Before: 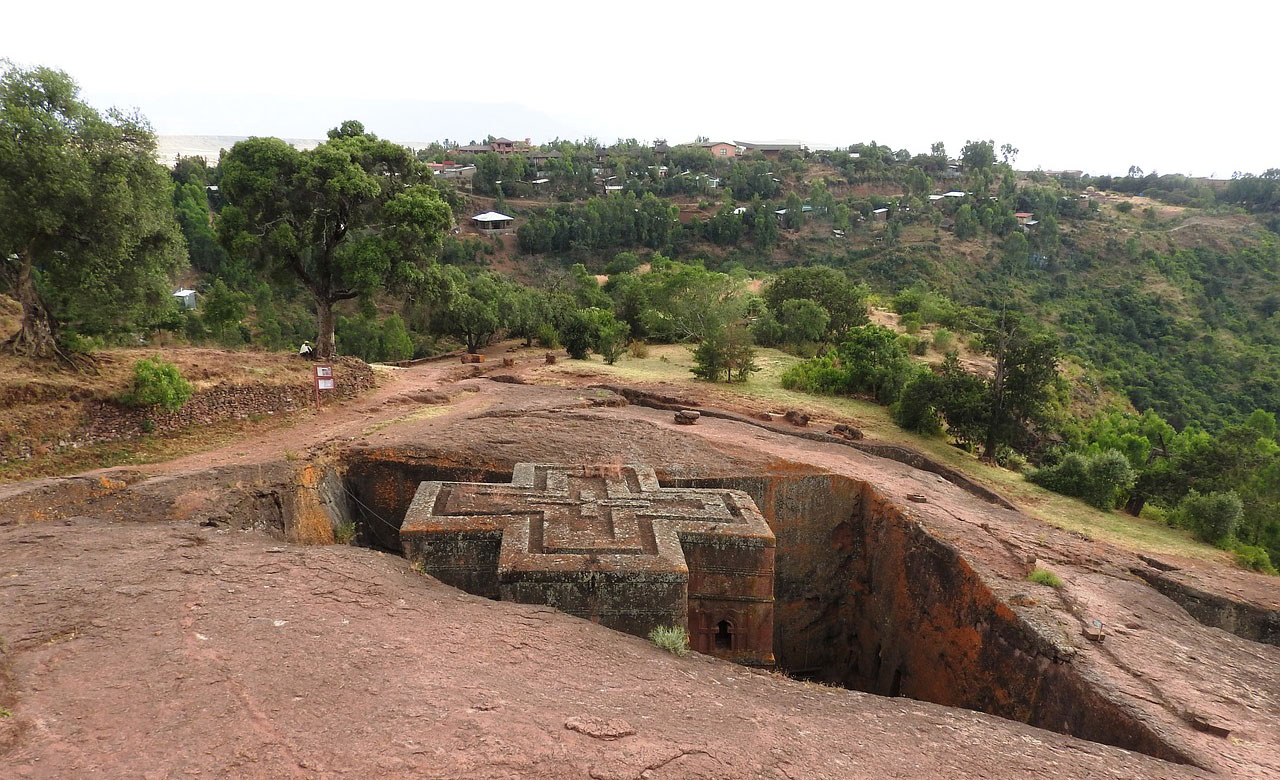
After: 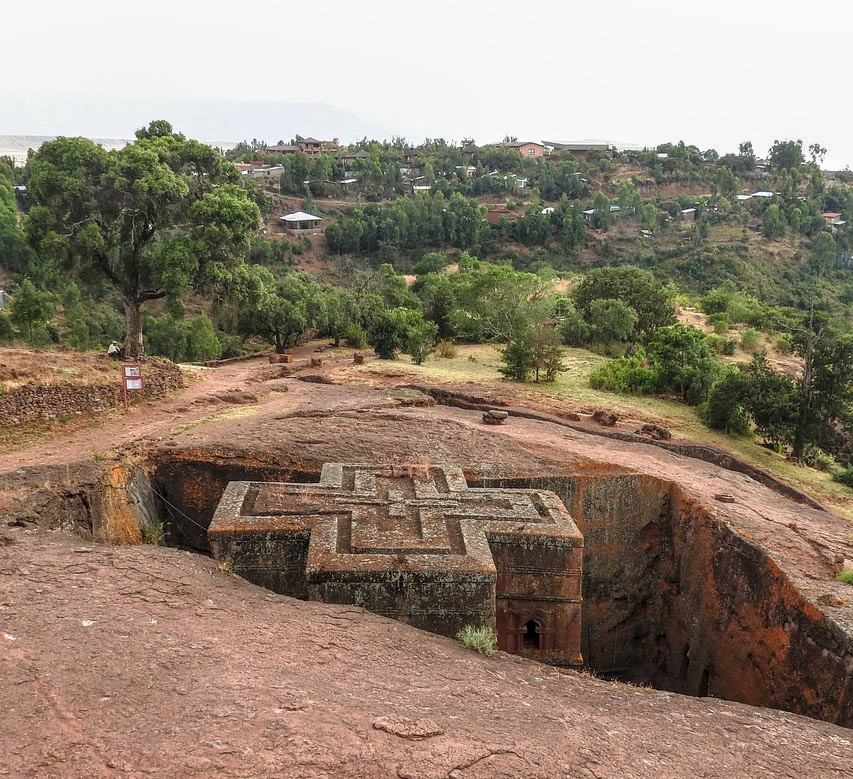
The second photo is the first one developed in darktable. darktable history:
crop and rotate: left 15.055%, right 18.278%
local contrast: highlights 0%, shadows 0%, detail 133%
shadows and highlights: shadows 60, soften with gaussian
